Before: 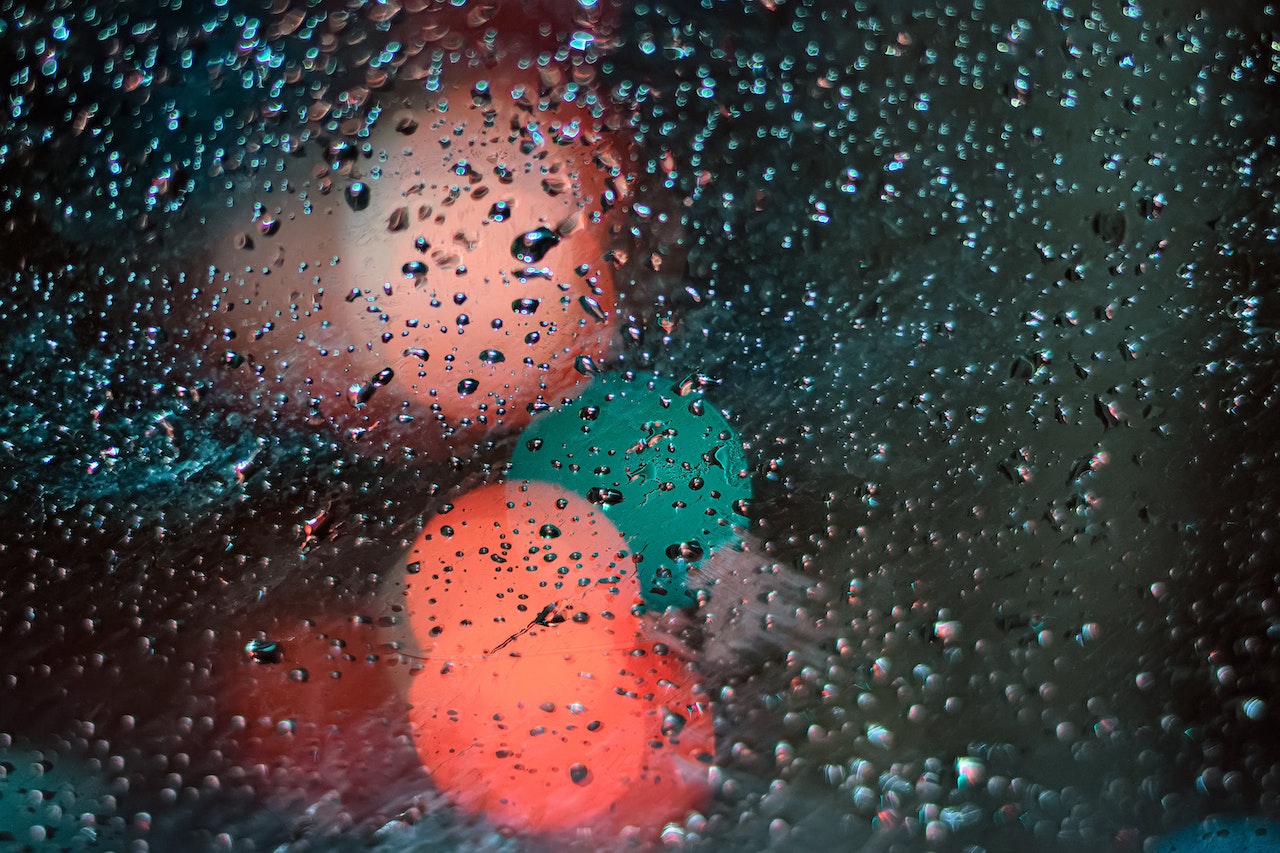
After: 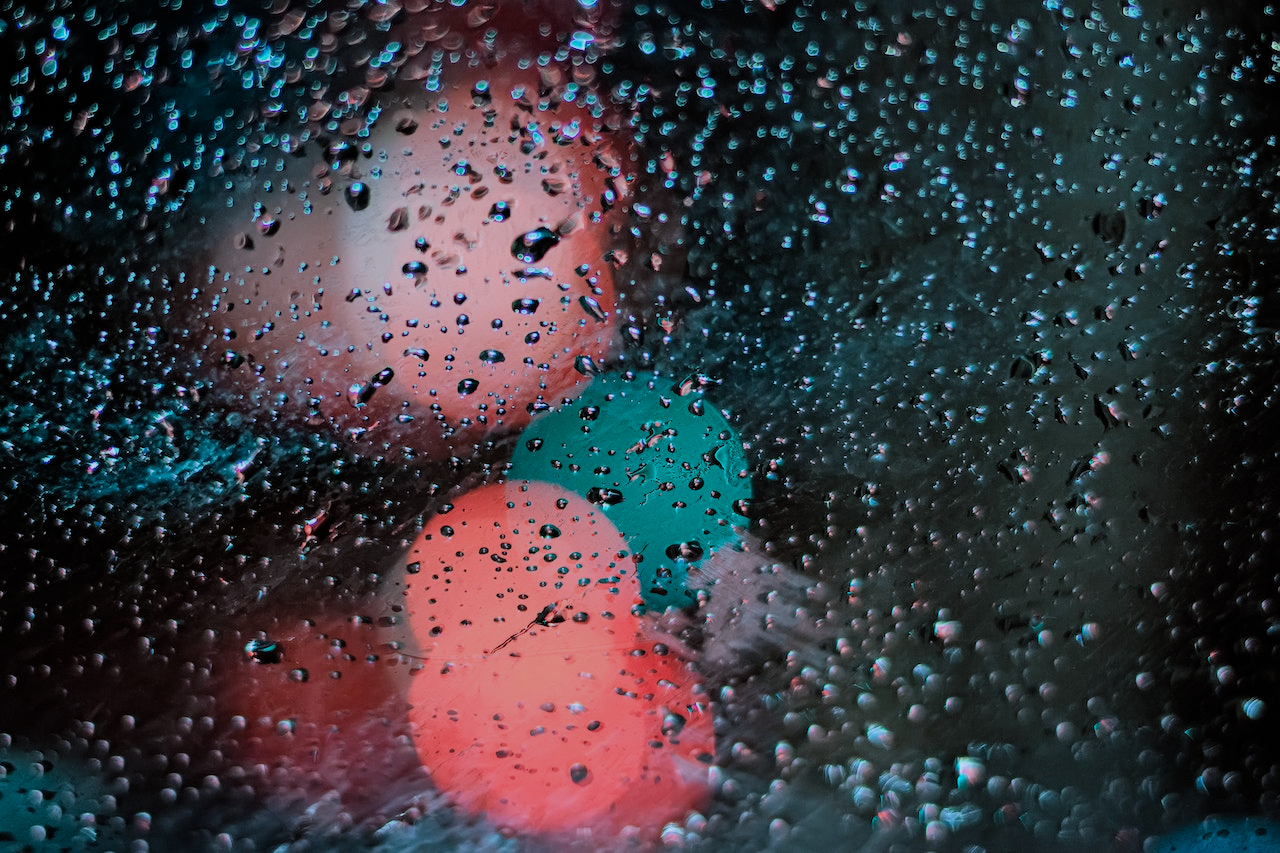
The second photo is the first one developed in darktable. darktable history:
color correction: highlights a* -2.24, highlights b* -18.1
filmic rgb: black relative exposure -7.65 EV, white relative exposure 4.56 EV, hardness 3.61
